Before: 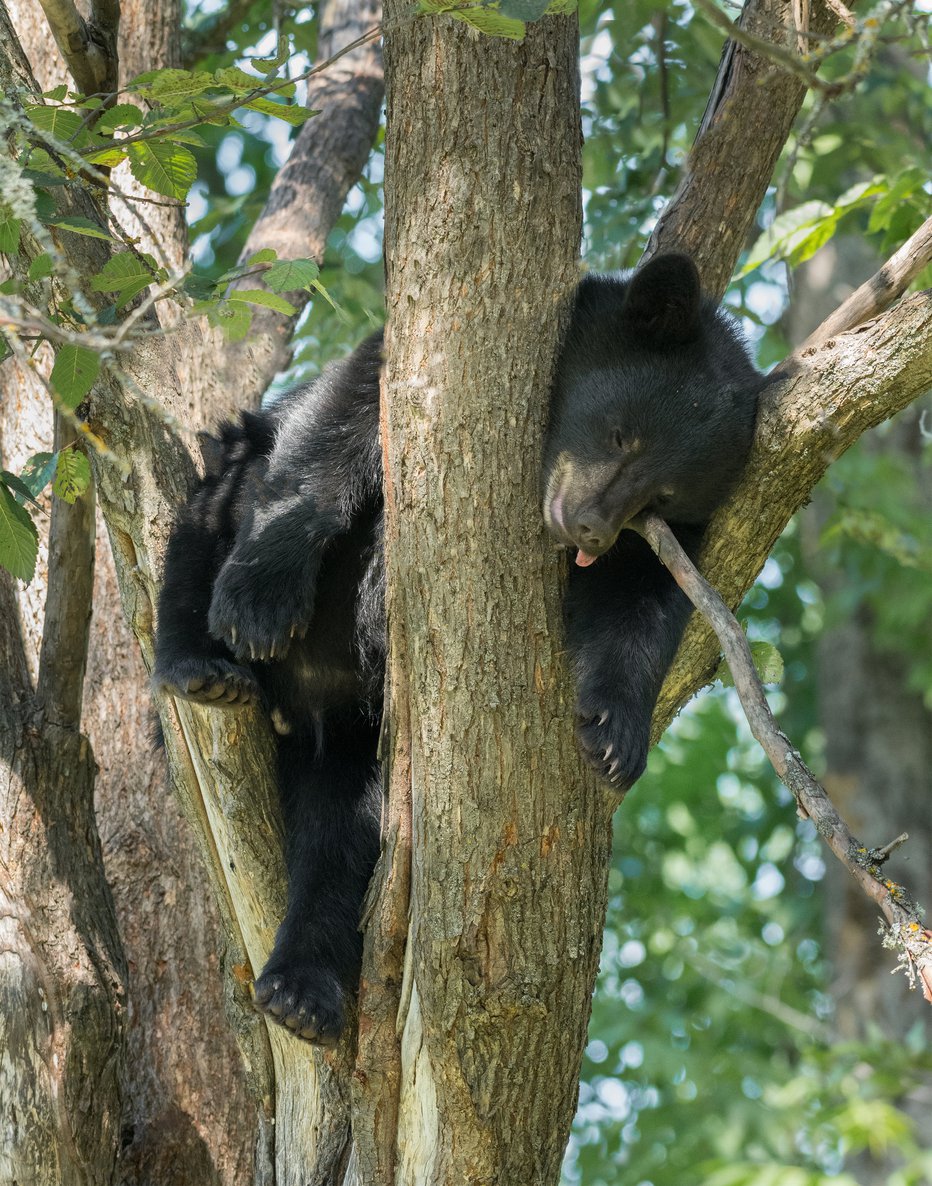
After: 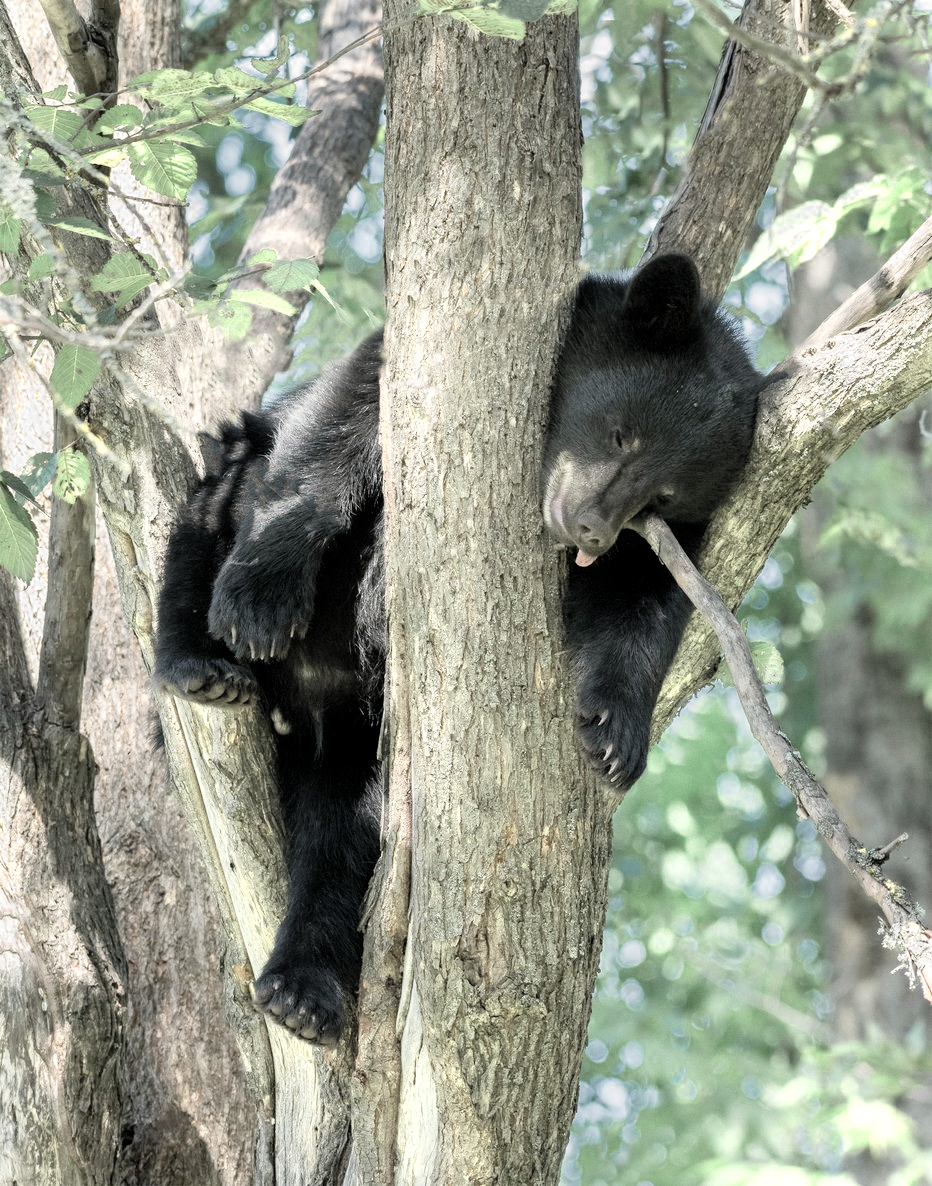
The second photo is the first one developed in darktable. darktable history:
filmic rgb: black relative exposure -8.85 EV, white relative exposure 4.98 EV, threshold 2.97 EV, target black luminance 0%, hardness 3.78, latitude 66.63%, contrast 0.821, highlights saturation mix 10.51%, shadows ↔ highlights balance 20.68%, enable highlight reconstruction true
color zones: curves: ch0 [(0.25, 0.667) (0.758, 0.368)]; ch1 [(0.215, 0.245) (0.761, 0.373)]; ch2 [(0.247, 0.554) (0.761, 0.436)]
levels: mode automatic, levels [0.101, 0.578, 0.953]
exposure: exposure 0.125 EV, compensate exposure bias true, compensate highlight preservation false
